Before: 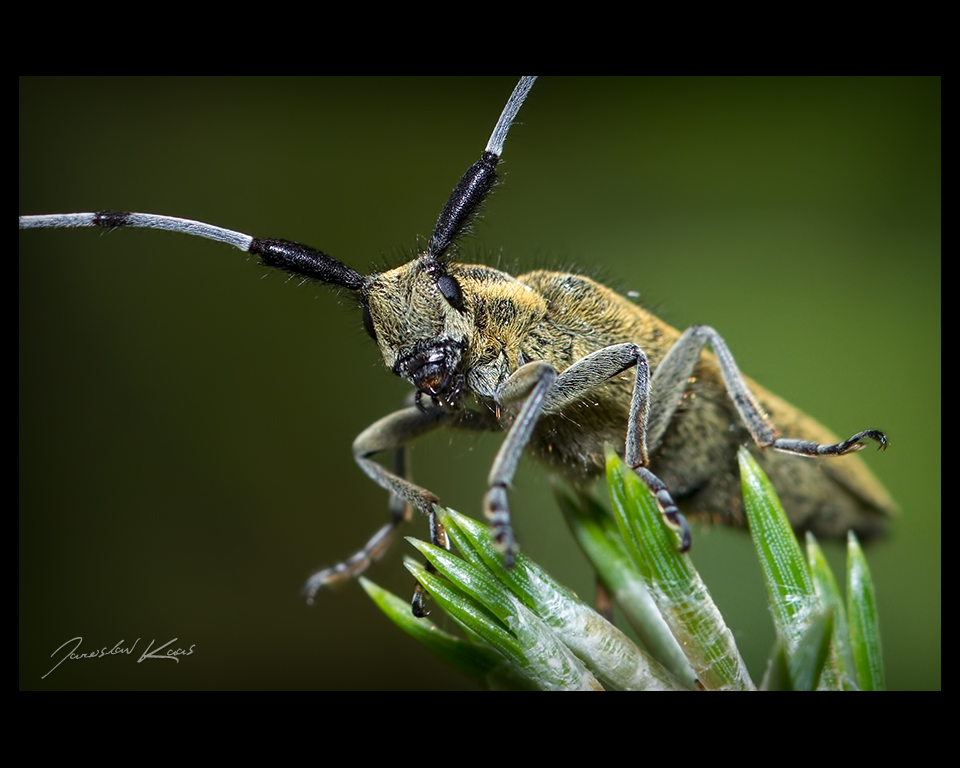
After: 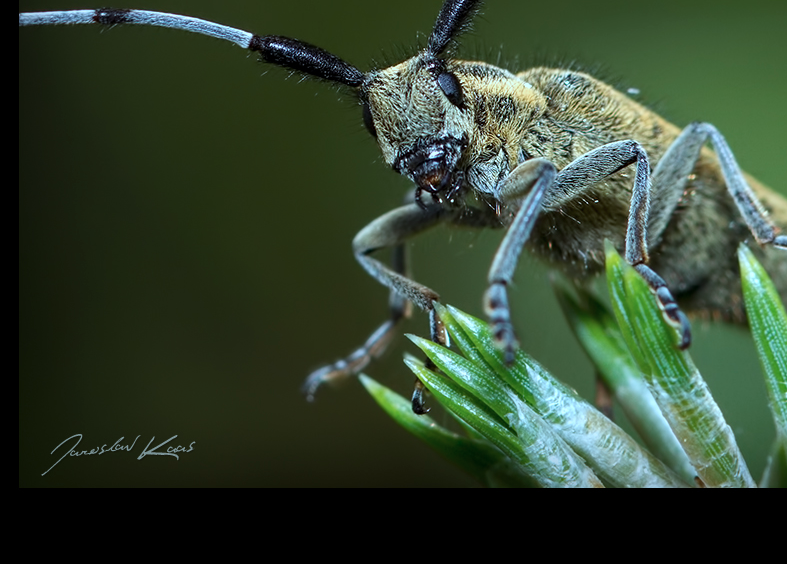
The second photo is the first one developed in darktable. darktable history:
color correction: highlights a* -10.69, highlights b* -19.19
crop: top 26.531%, right 17.959%
